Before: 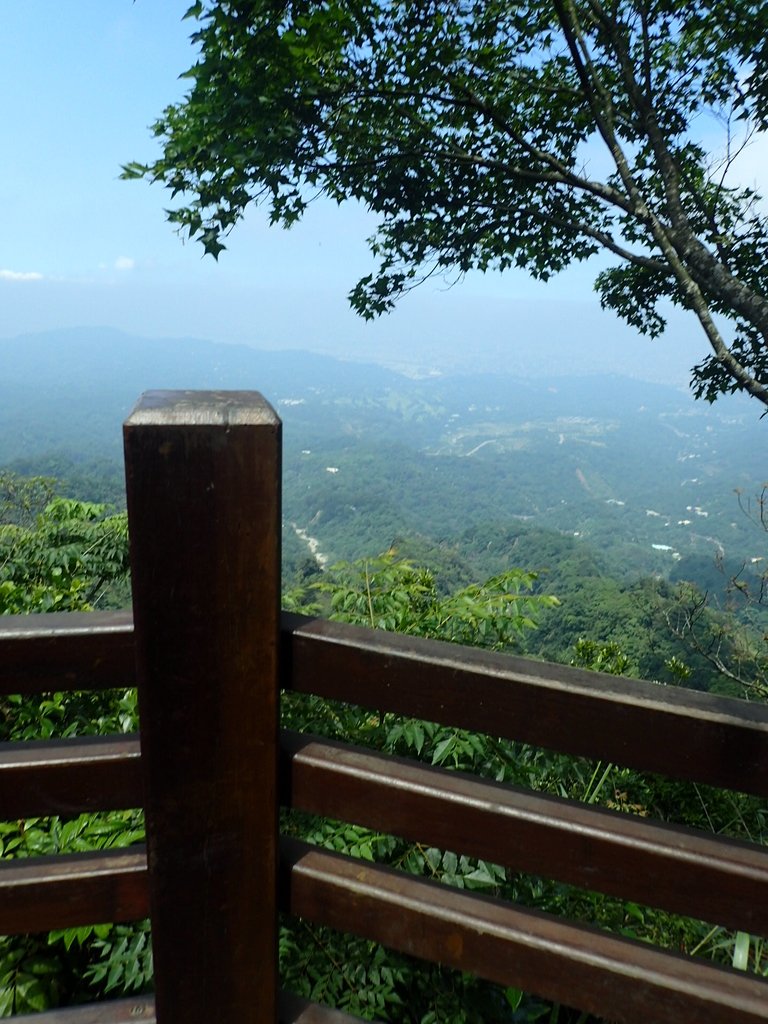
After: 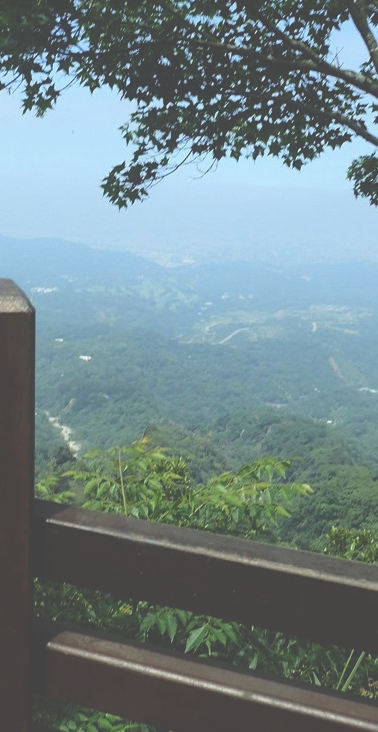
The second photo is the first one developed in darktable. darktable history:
exposure: black level correction -0.061, exposure -0.049 EV, compensate exposure bias true, compensate highlight preservation false
crop: left 32.207%, top 10.944%, right 18.464%, bottom 17.541%
